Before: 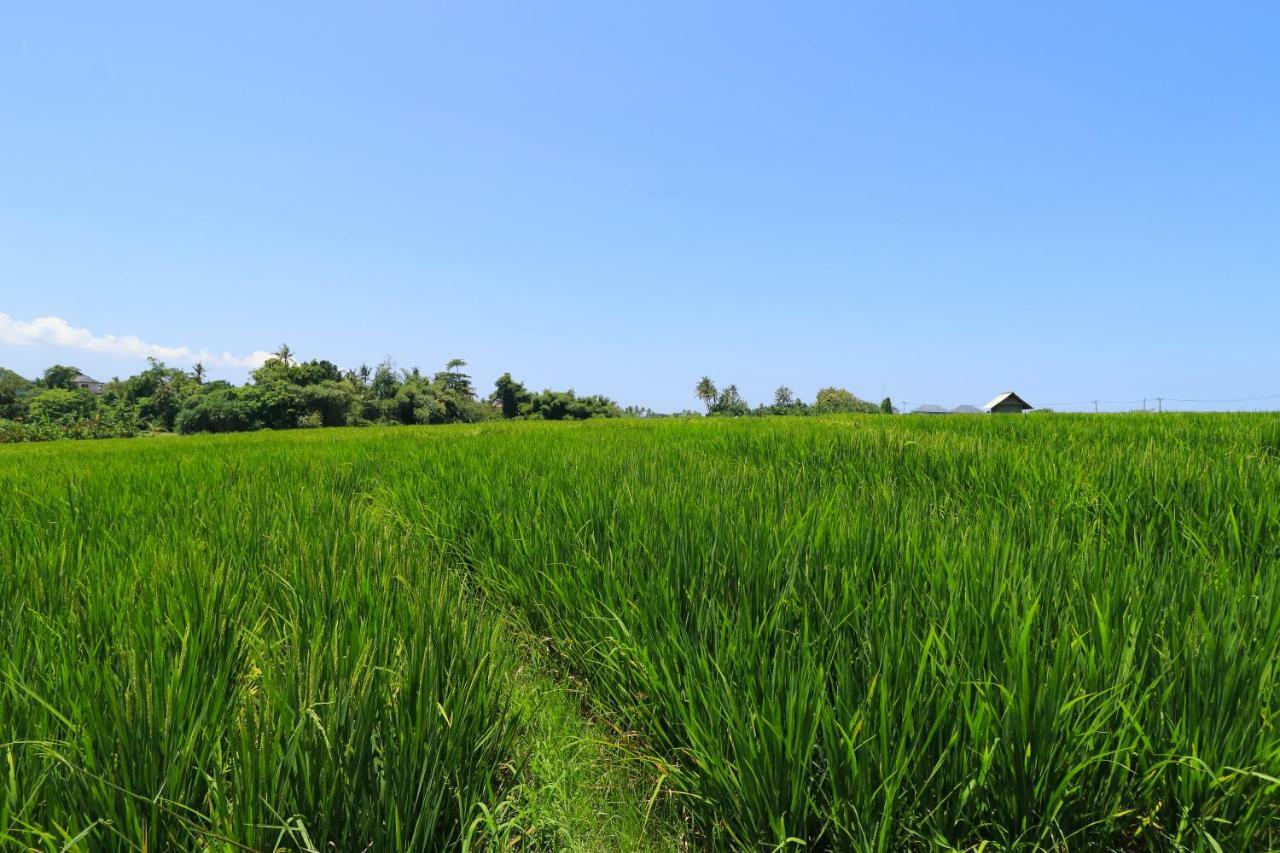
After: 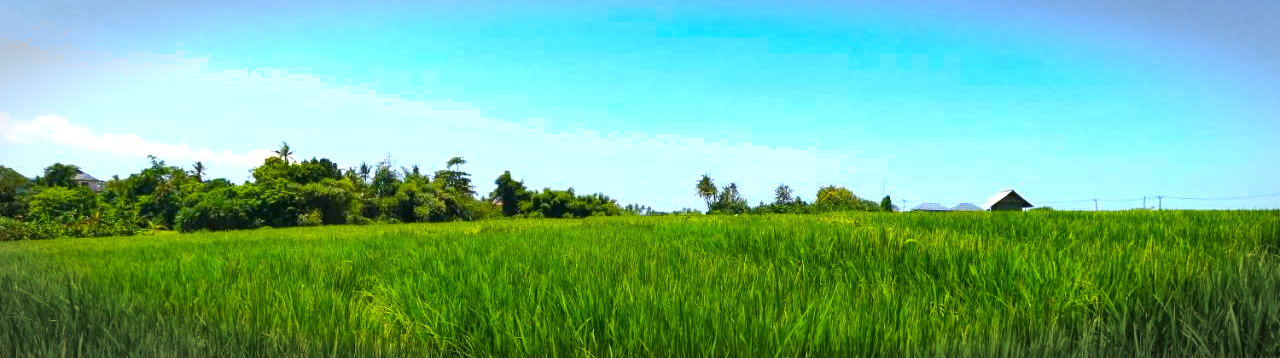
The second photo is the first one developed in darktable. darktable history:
shadows and highlights: low approximation 0.01, soften with gaussian
exposure: exposure 0.264 EV, compensate exposure bias true, compensate highlight preservation false
vignetting: automatic ratio true, dithering 8-bit output
crop and rotate: top 23.697%, bottom 34.324%
color balance rgb: power › hue 307.58°, linear chroma grading › global chroma 15.544%, perceptual saturation grading › global saturation 29.643%, perceptual brilliance grading › highlights 10.728%, perceptual brilliance grading › shadows -10.806%, global vibrance 20%
